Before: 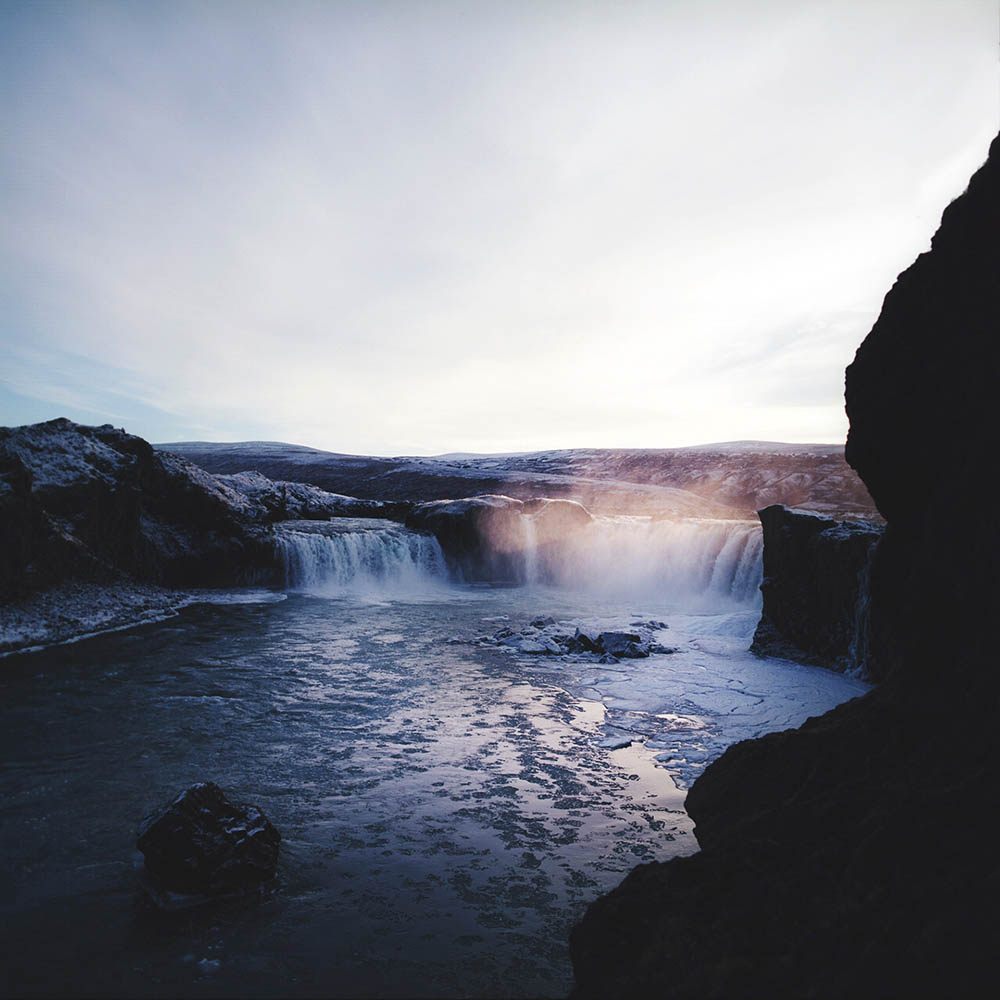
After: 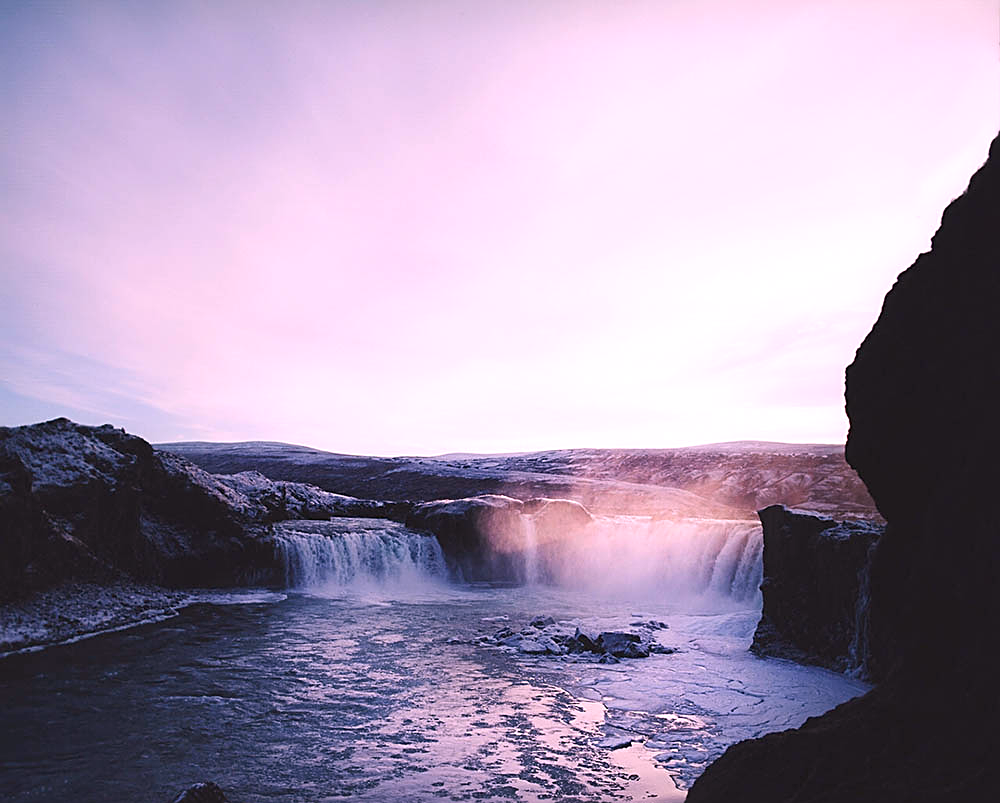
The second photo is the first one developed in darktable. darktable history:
white balance: red 1.188, blue 1.11
sharpen: on, module defaults
crop: bottom 19.644%
